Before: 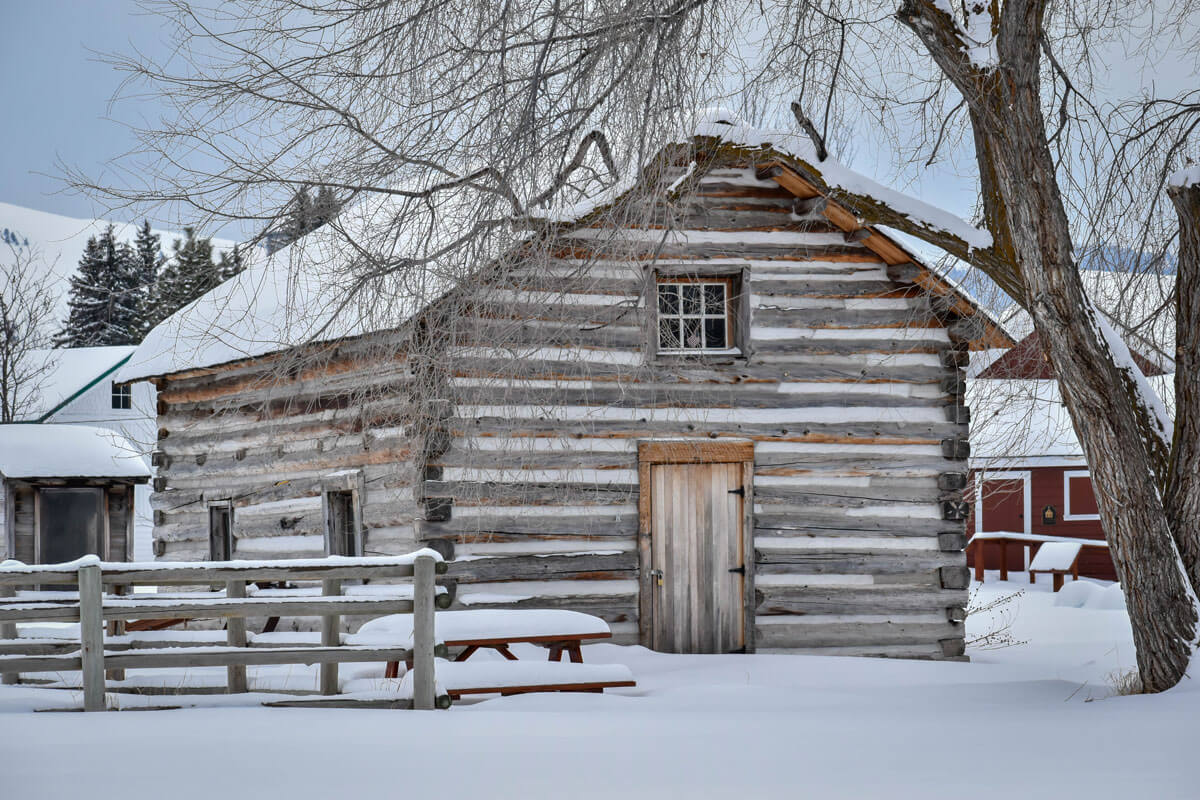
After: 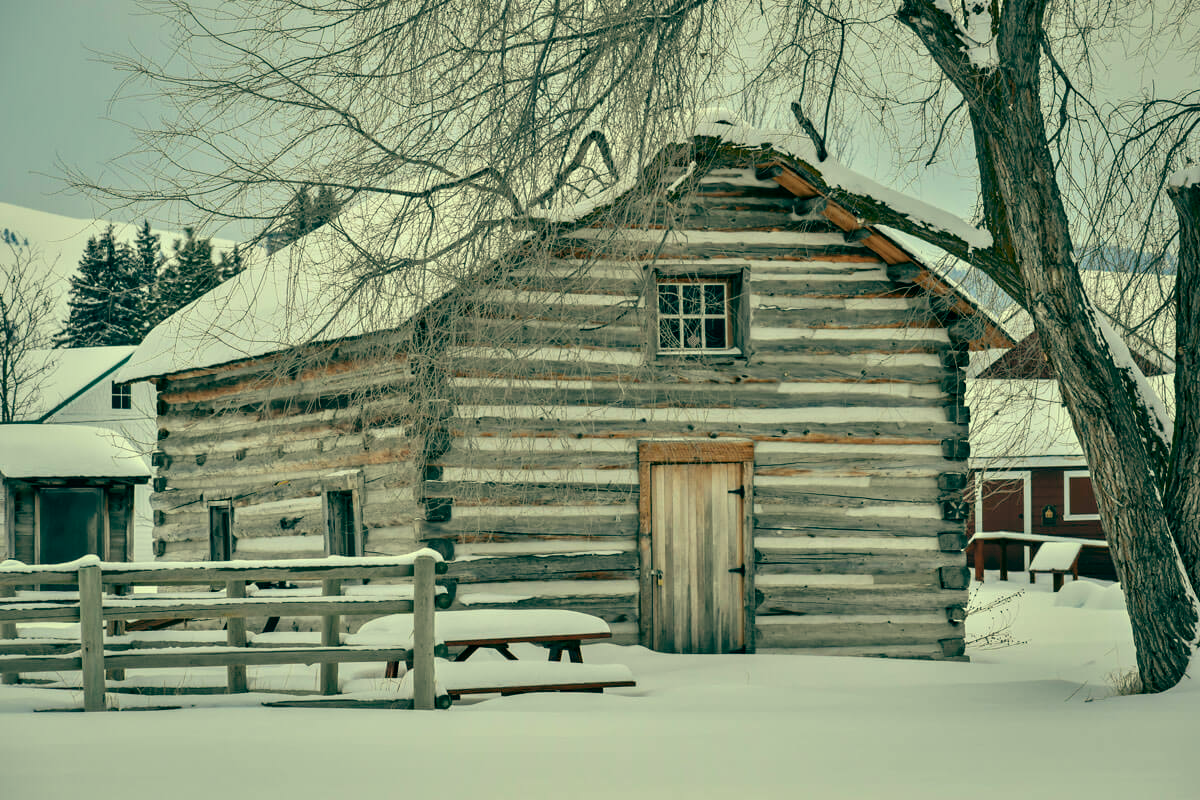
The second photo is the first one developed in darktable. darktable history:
color balance: mode lift, gamma, gain (sRGB), lift [1, 0.69, 1, 1], gamma [1, 1.482, 1, 1], gain [1, 1, 1, 0.802]
color correction: highlights a* -4.73, highlights b* 5.06, saturation 0.97
